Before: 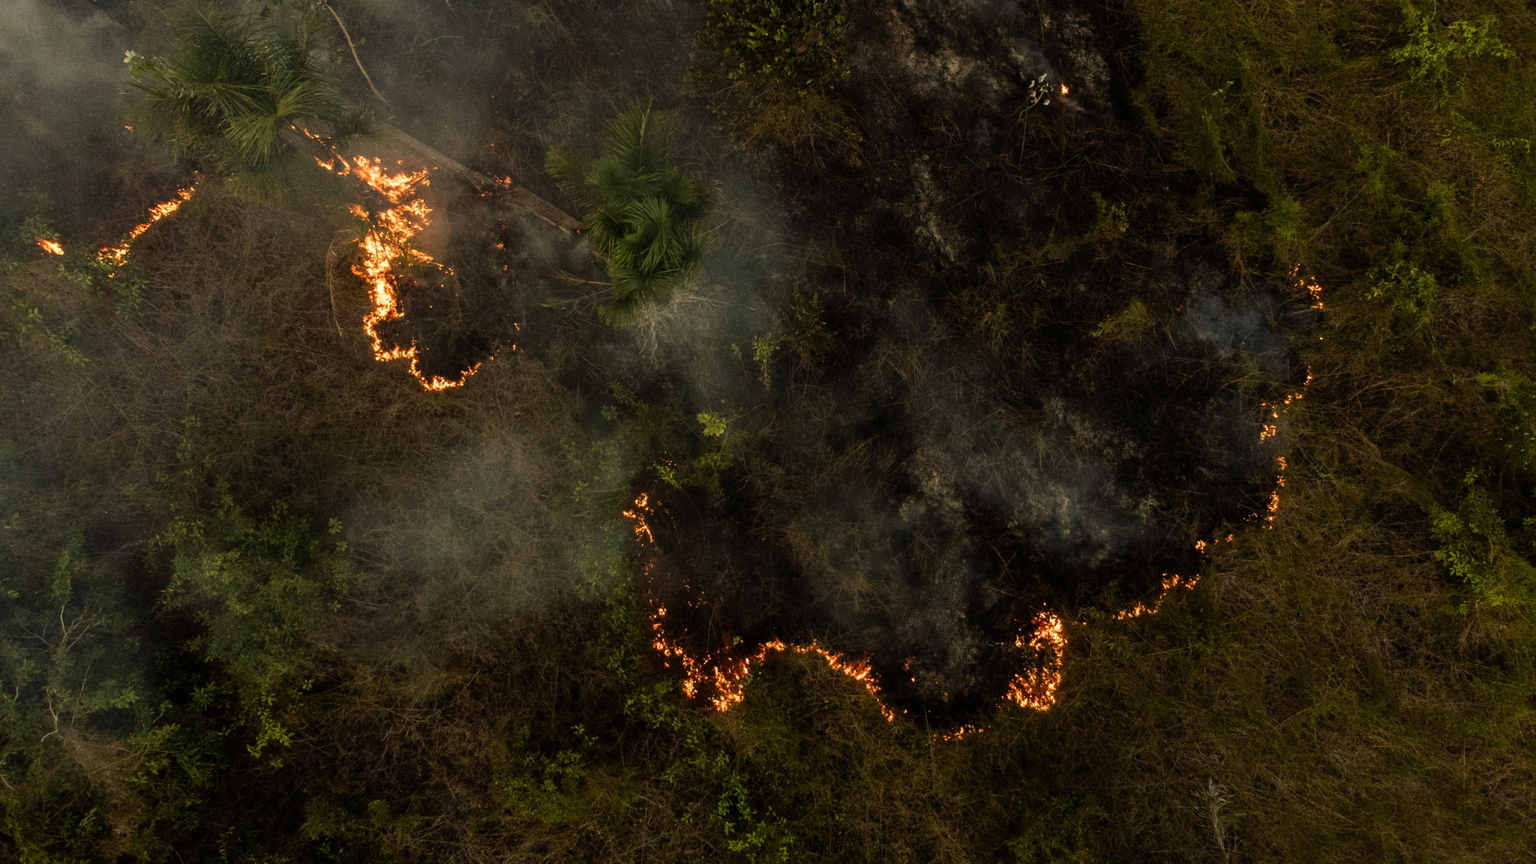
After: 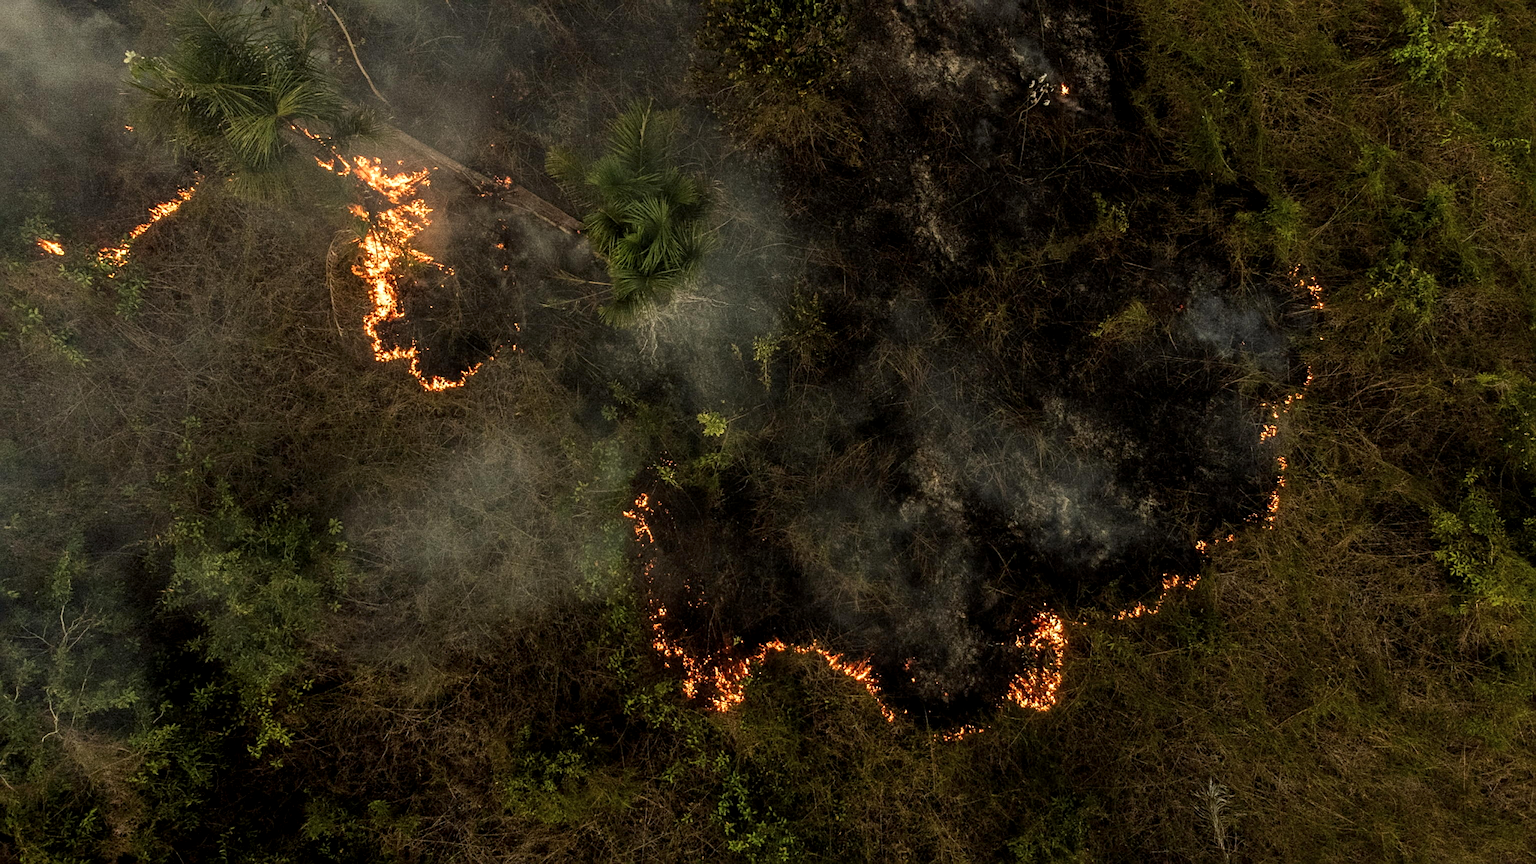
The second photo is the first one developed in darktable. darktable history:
sharpen: on, module defaults
local contrast: on, module defaults
exposure: exposure 0.128 EV, compensate highlight preservation false
